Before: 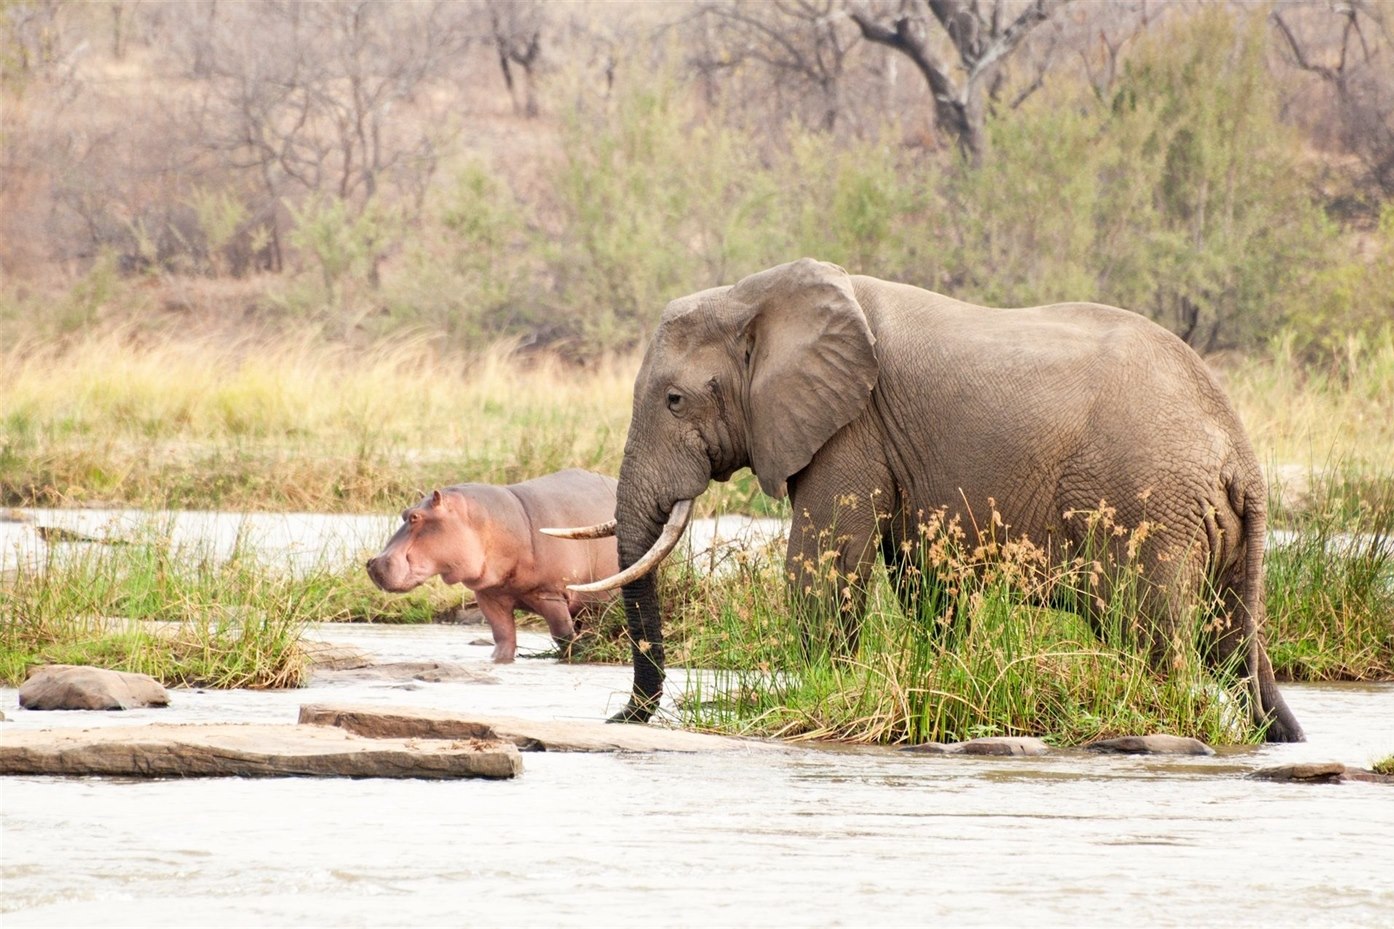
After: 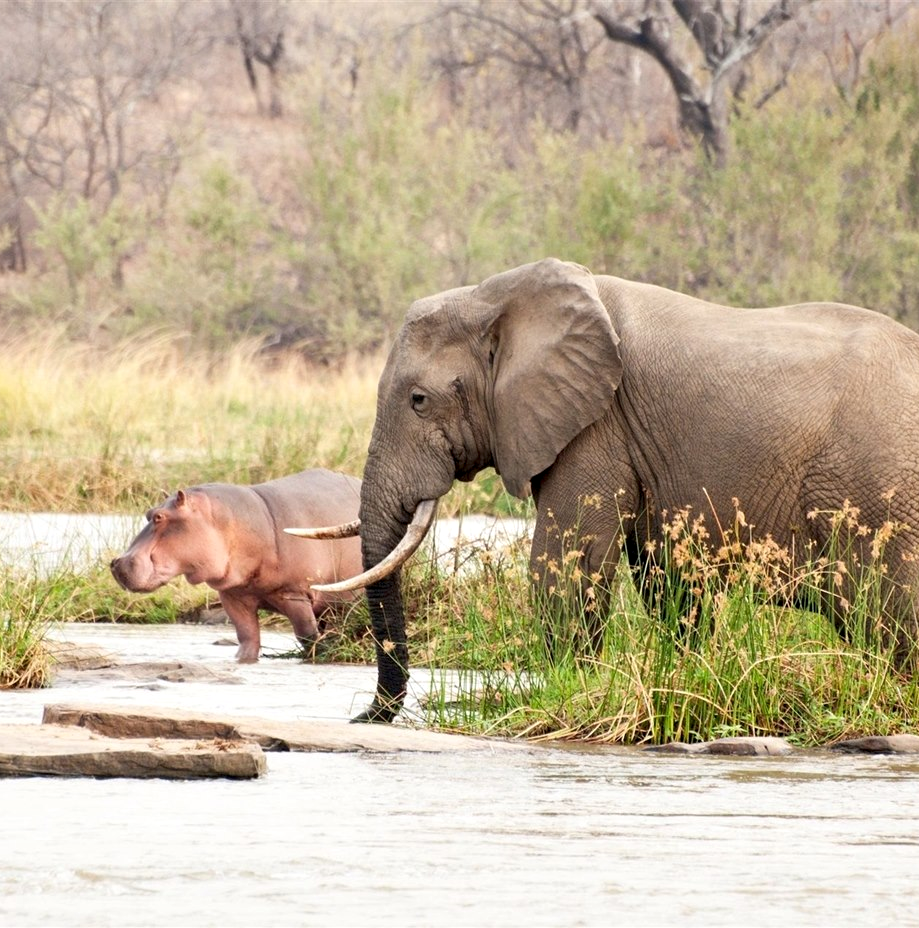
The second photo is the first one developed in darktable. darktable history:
crop and rotate: left 18.434%, right 15.591%
contrast equalizer: y [[0.6 ×6], [0.55 ×6], [0 ×6], [0 ×6], [0 ×6]], mix 0.215
